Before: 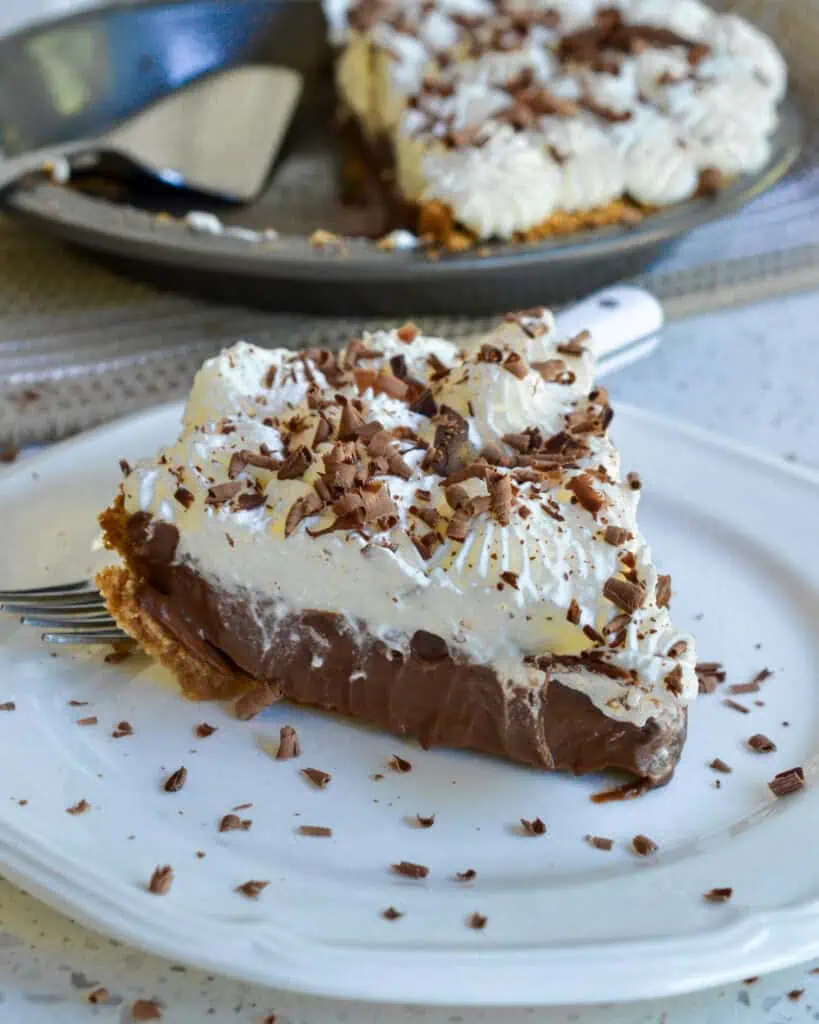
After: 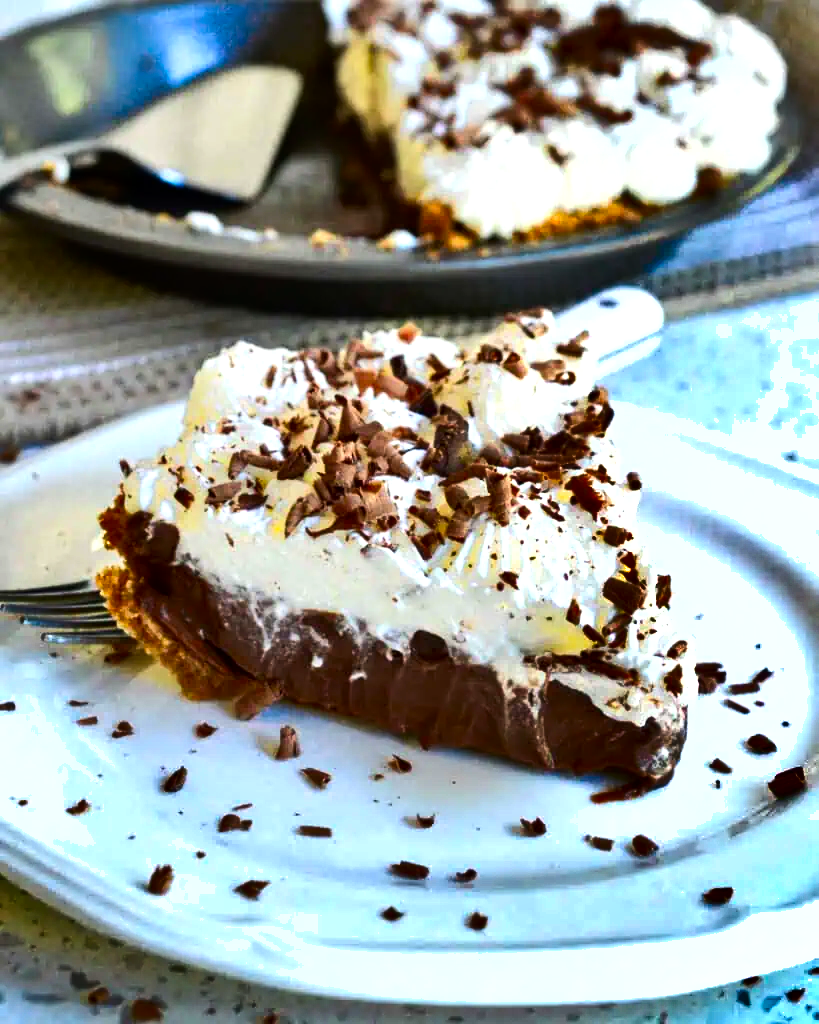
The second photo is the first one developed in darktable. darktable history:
tone equalizer: -8 EV -0.417 EV, -7 EV -0.389 EV, -6 EV -0.333 EV, -5 EV -0.222 EV, -3 EV 0.222 EV, -2 EV 0.333 EV, -1 EV 0.389 EV, +0 EV 0.417 EV, edges refinement/feathering 500, mask exposure compensation -1.57 EV, preserve details no
rgb curve: curves: ch0 [(0, 0) (0.136, 0.078) (0.262, 0.245) (0.414, 0.42) (1, 1)], compensate middle gray true, preserve colors basic power
contrast brightness saturation: contrast 0.16, saturation 0.32
shadows and highlights: shadows 24.5, highlights -78.15, soften with gaussian
levels: levels [0, 0.498, 0.996]
exposure: exposure 0.376 EV, compensate highlight preservation false
